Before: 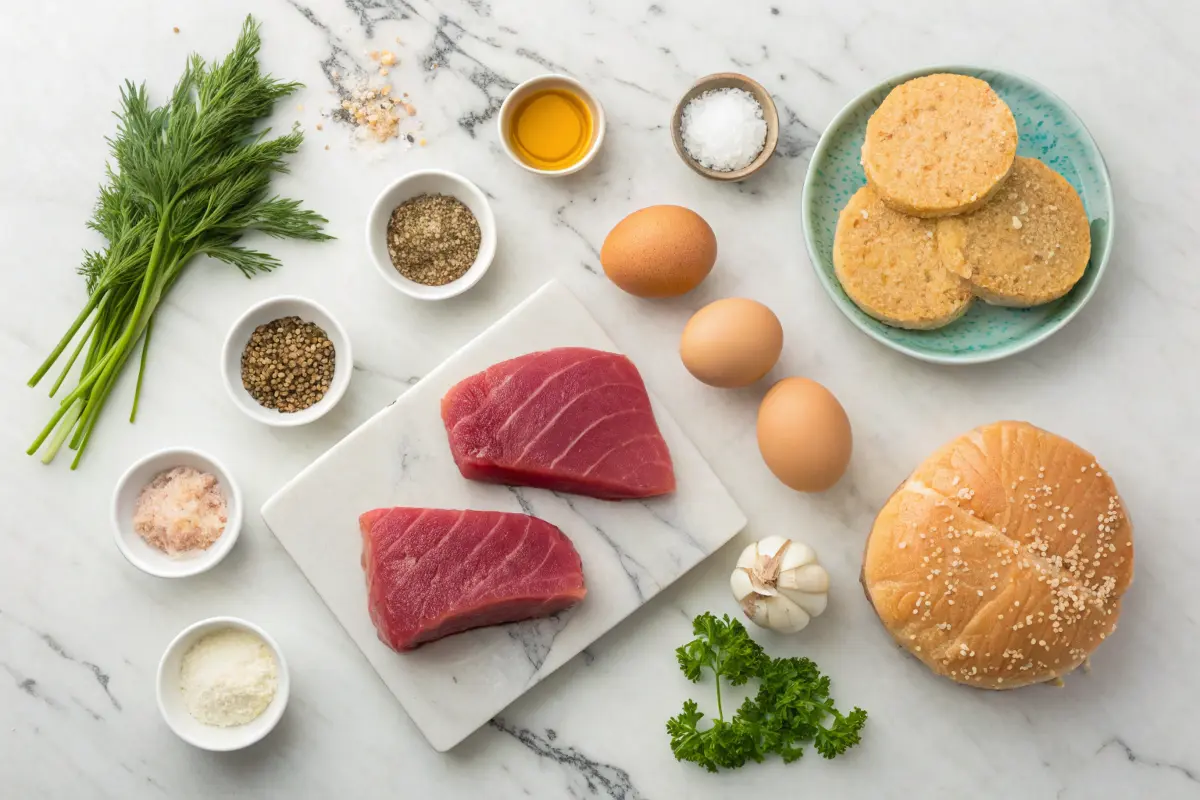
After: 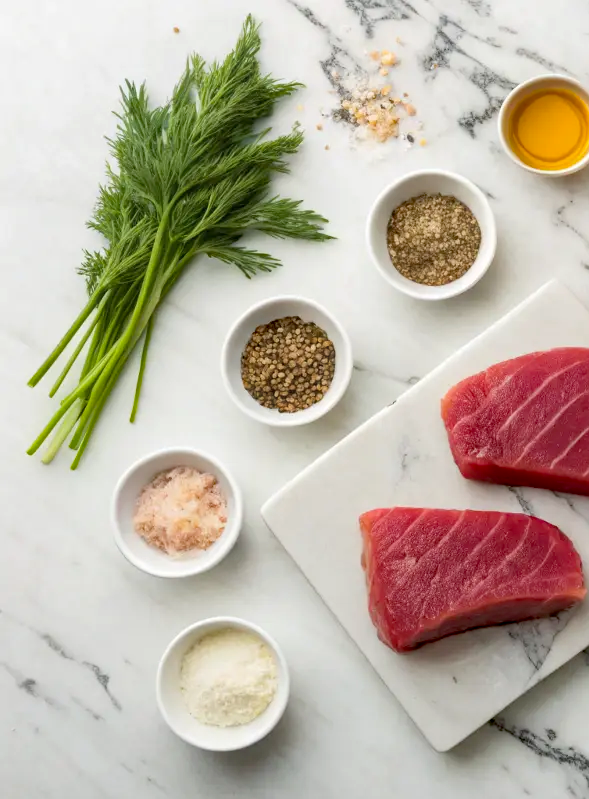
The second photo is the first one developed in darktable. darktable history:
crop and rotate: left 0%, top 0%, right 50.845%
haze removal: strength 0.4, distance 0.22, compatibility mode true, adaptive false
